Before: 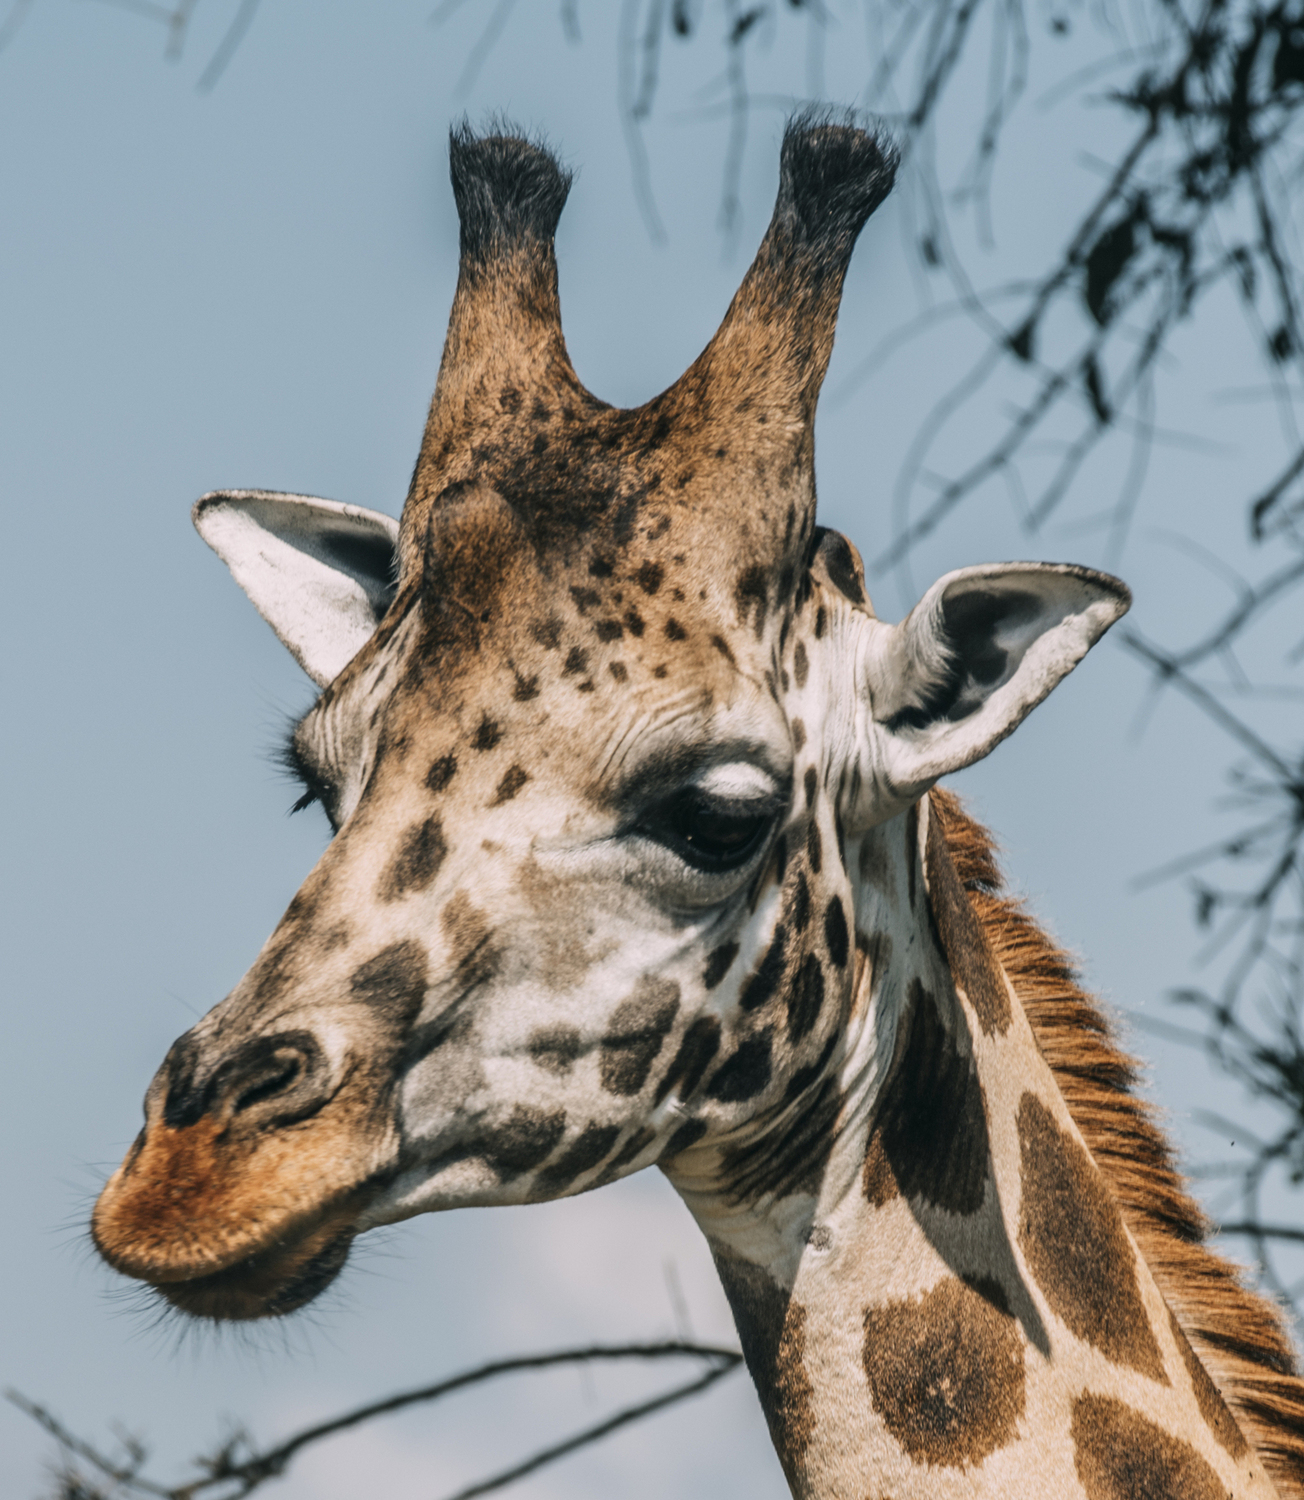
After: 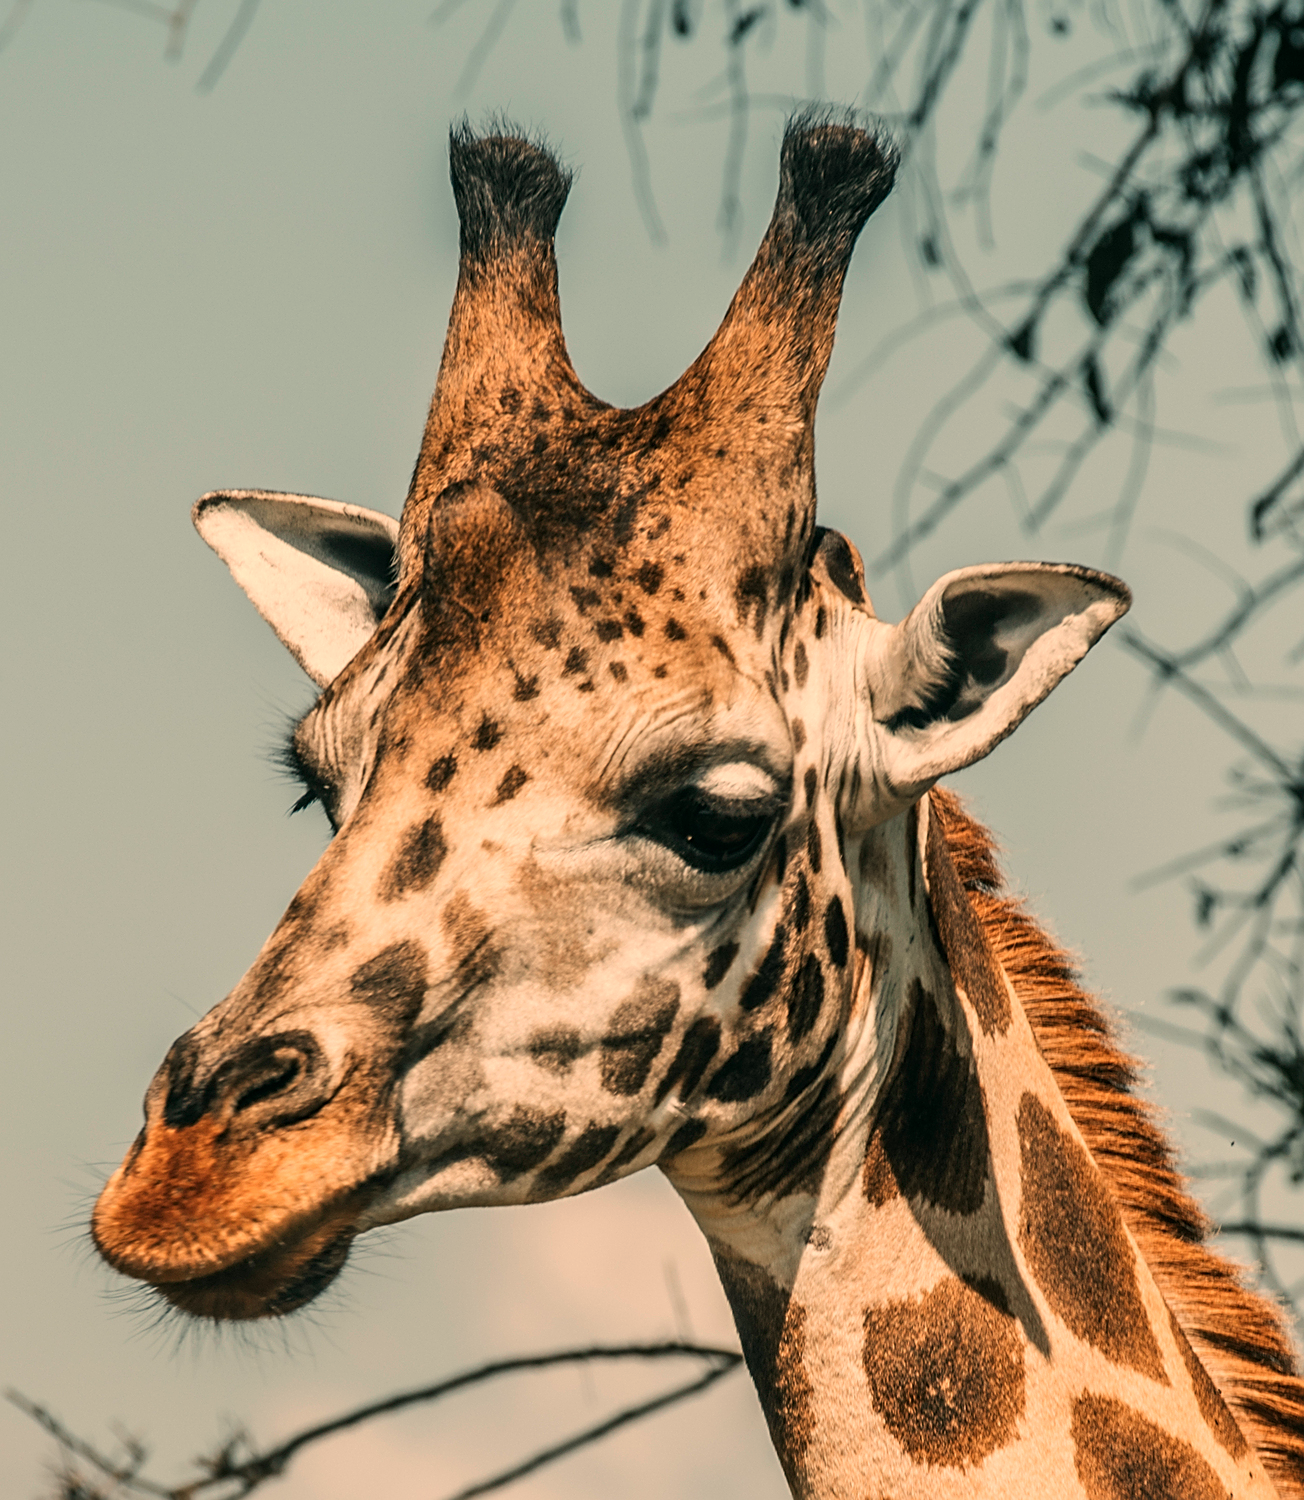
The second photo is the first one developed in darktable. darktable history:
sharpen: on, module defaults
white balance: red 1.123, blue 0.83
